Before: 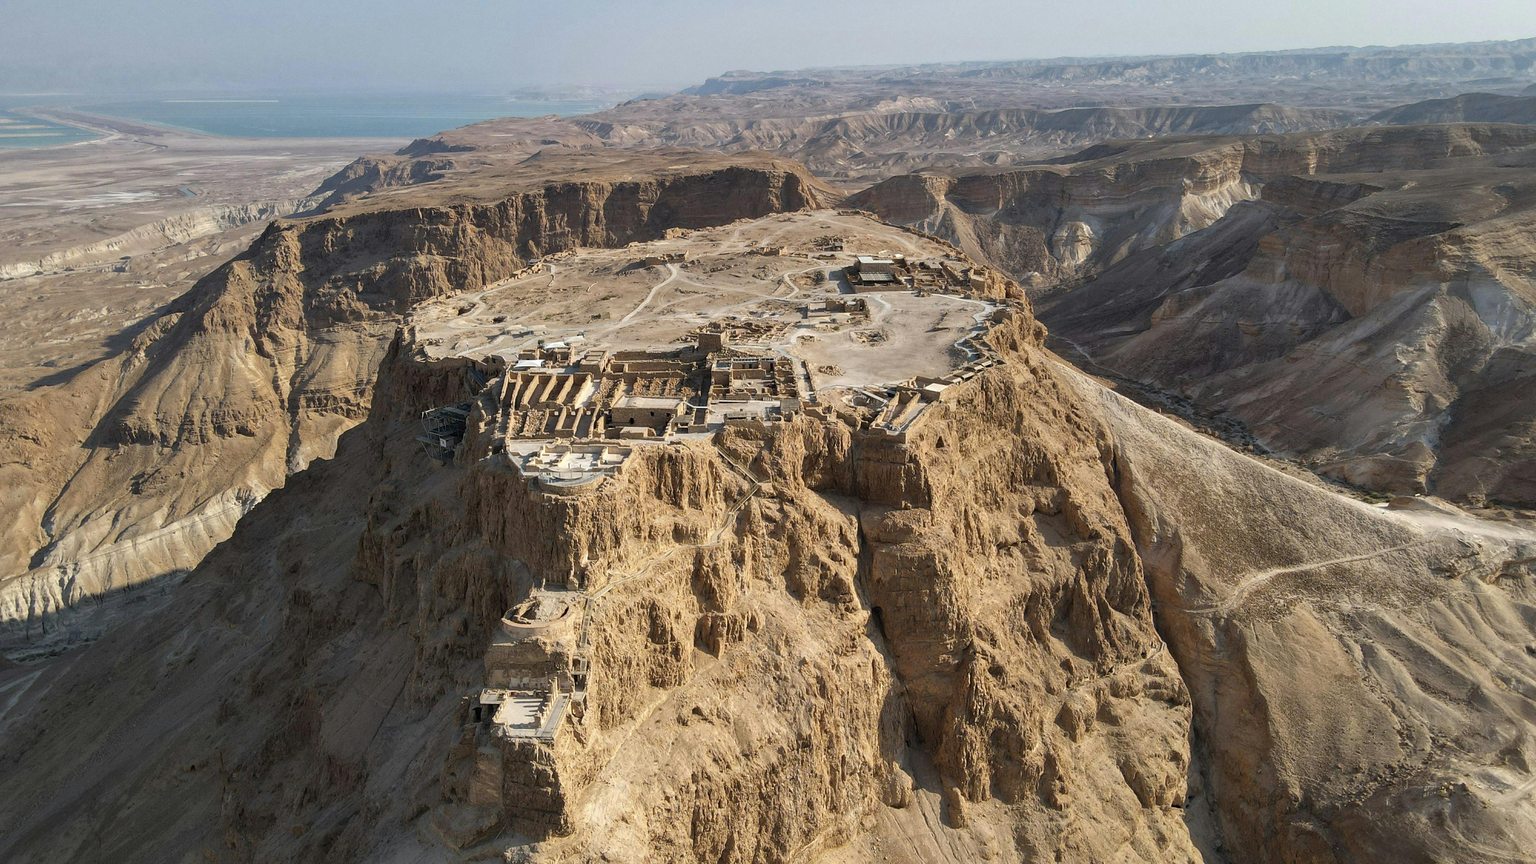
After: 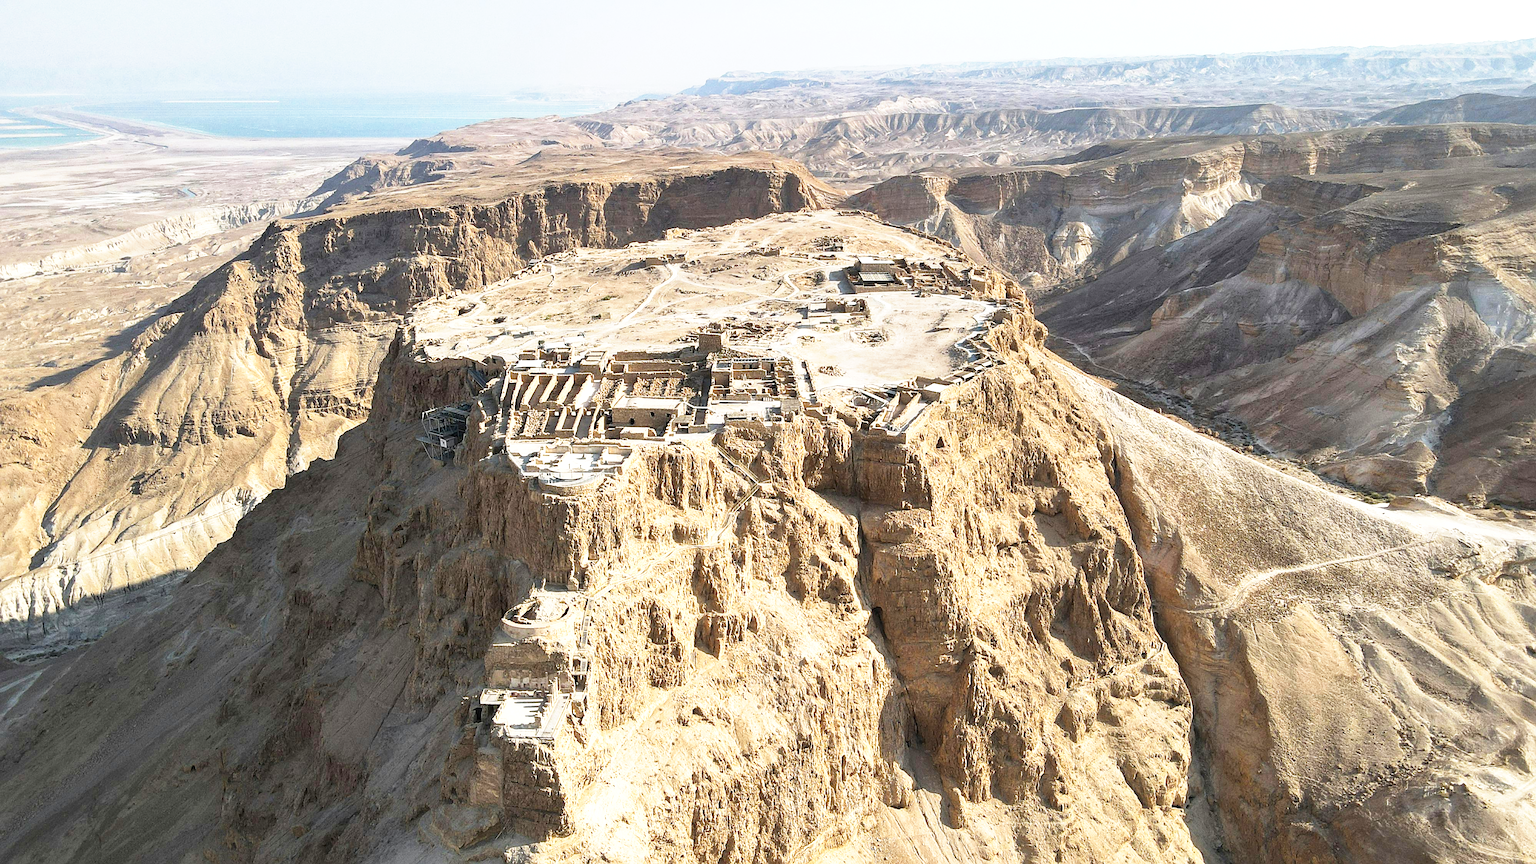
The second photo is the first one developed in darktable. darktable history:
tone equalizer: -8 EV -0.73 EV, -7 EV -0.731 EV, -6 EV -0.57 EV, -5 EV -0.408 EV, -3 EV 0.394 EV, -2 EV 0.6 EV, -1 EV 0.674 EV, +0 EV 0.769 EV, smoothing diameter 24.9%, edges refinement/feathering 13.55, preserve details guided filter
sharpen: on, module defaults
base curve: curves: ch0 [(0, 0) (0.557, 0.834) (1, 1)], preserve colors none
contrast equalizer: octaves 7, y [[0.5 ×4, 0.467, 0.376], [0.5 ×6], [0.5 ×6], [0 ×6], [0 ×6]], mix 0.199
